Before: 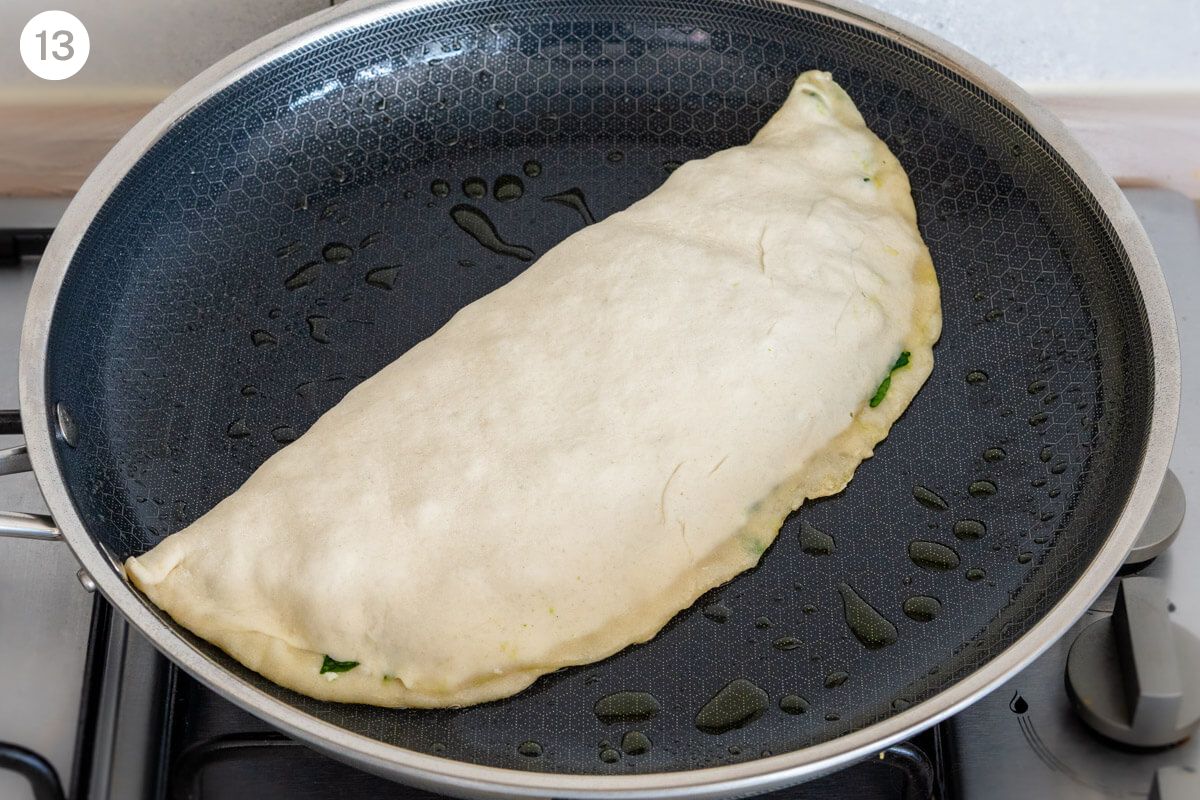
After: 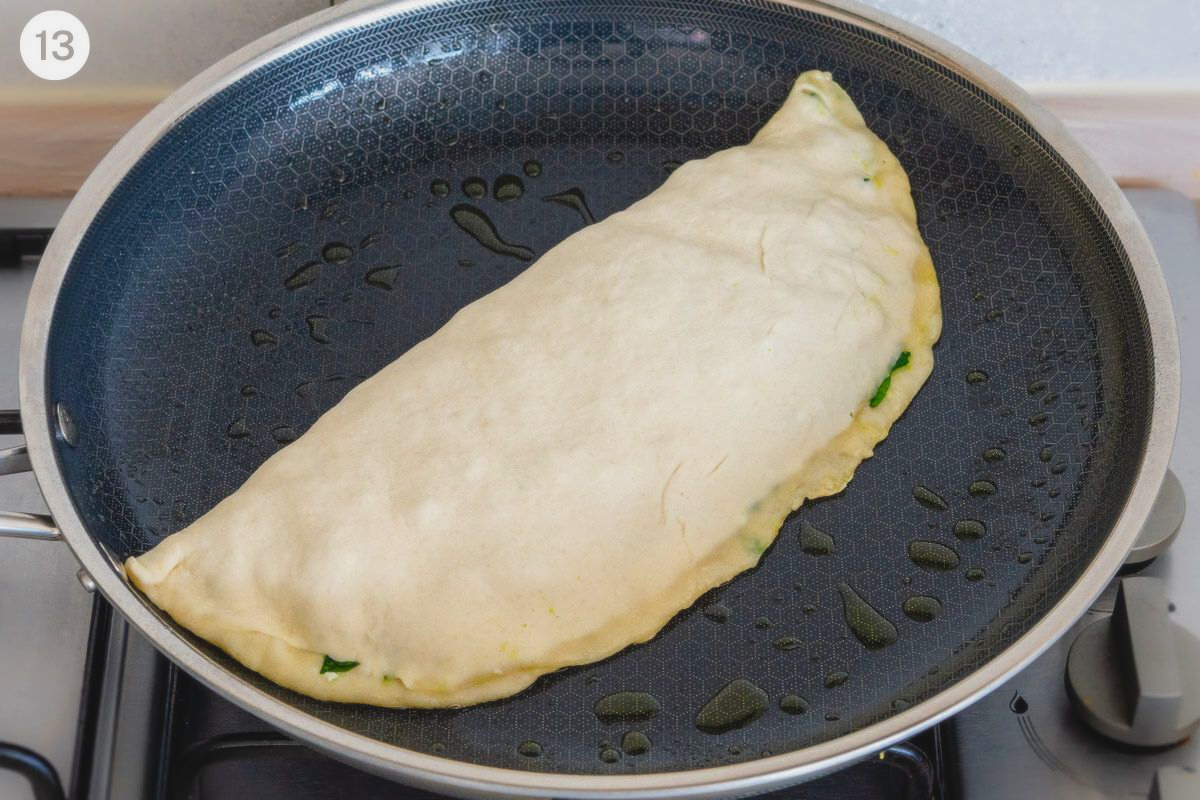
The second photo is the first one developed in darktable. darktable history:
contrast brightness saturation: contrast -0.11
soften: size 10%, saturation 50%, brightness 0.2 EV, mix 10%
color zones: curves: ch0 [(0, 0.613) (0.01, 0.613) (0.245, 0.448) (0.498, 0.529) (0.642, 0.665) (0.879, 0.777) (0.99, 0.613)]; ch1 [(0, 0) (0.143, 0) (0.286, 0) (0.429, 0) (0.571, 0) (0.714, 0) (0.857, 0)], mix -131.09%
